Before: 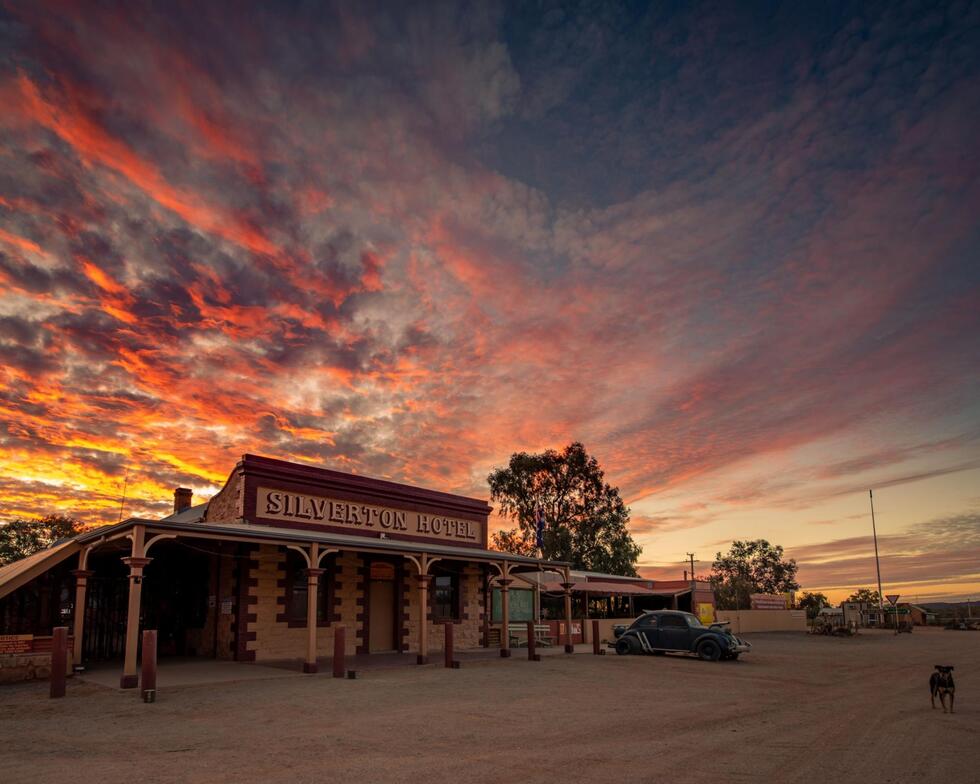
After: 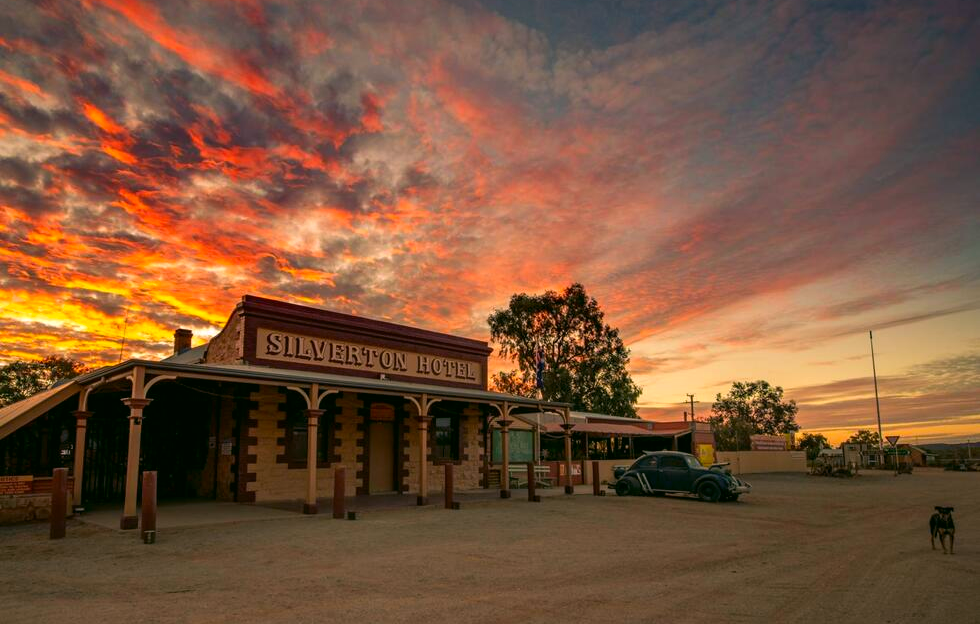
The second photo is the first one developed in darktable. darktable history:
crop and rotate: top 20.361%
exposure: exposure 0.151 EV, compensate highlight preservation false
contrast brightness saturation: saturation 0.177
color correction: highlights a* 4.58, highlights b* 4.93, shadows a* -8.14, shadows b* 4.56
